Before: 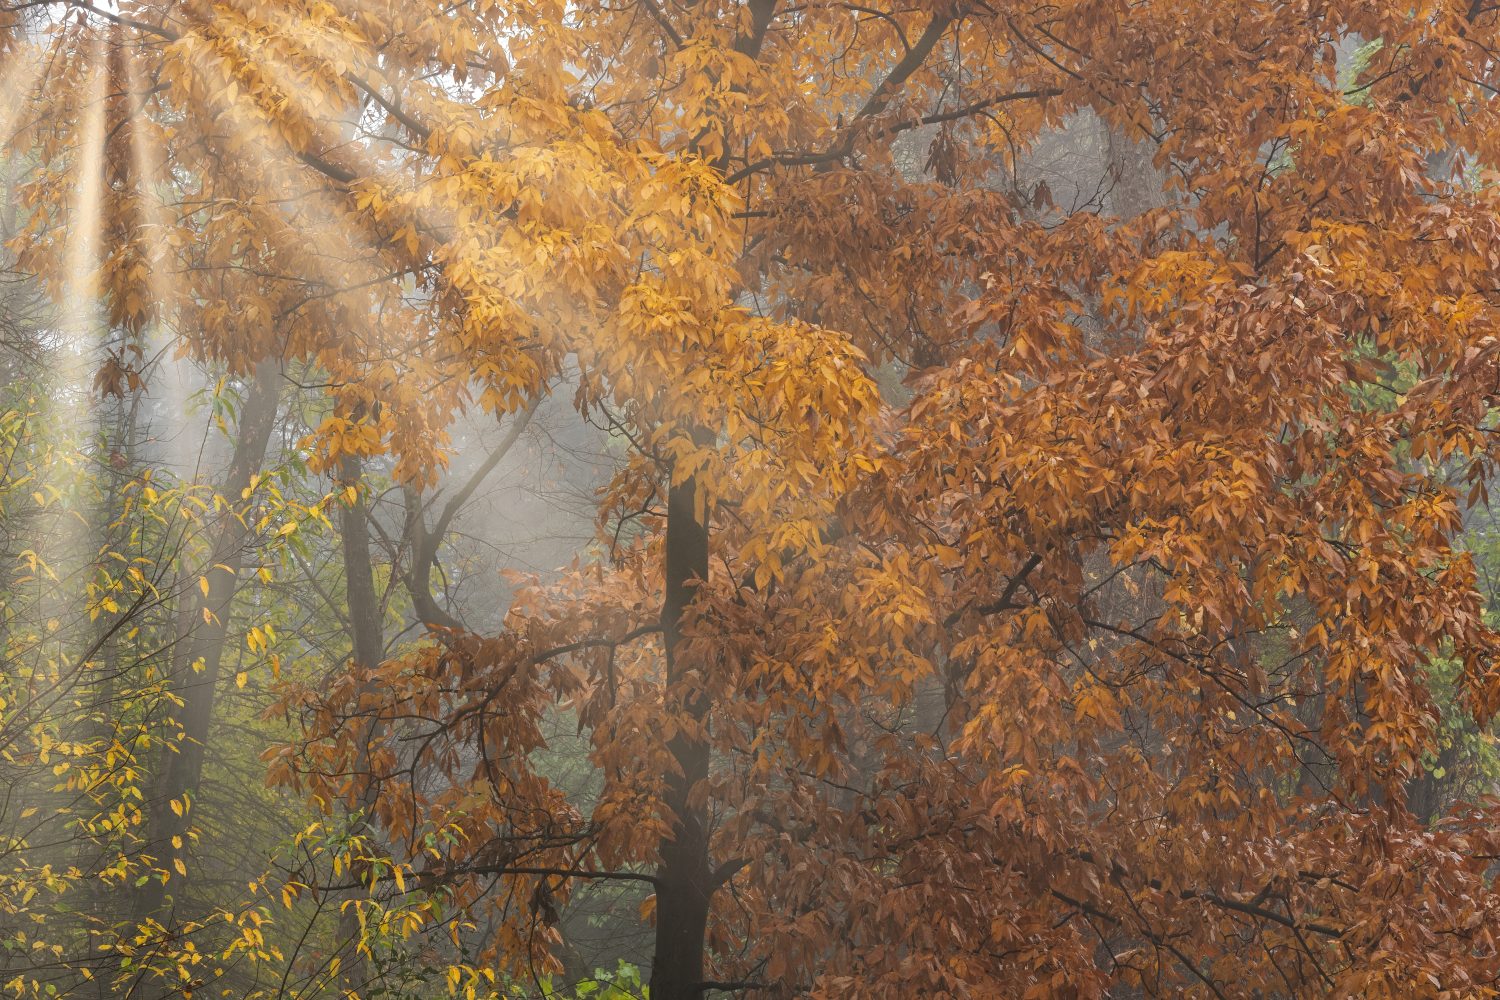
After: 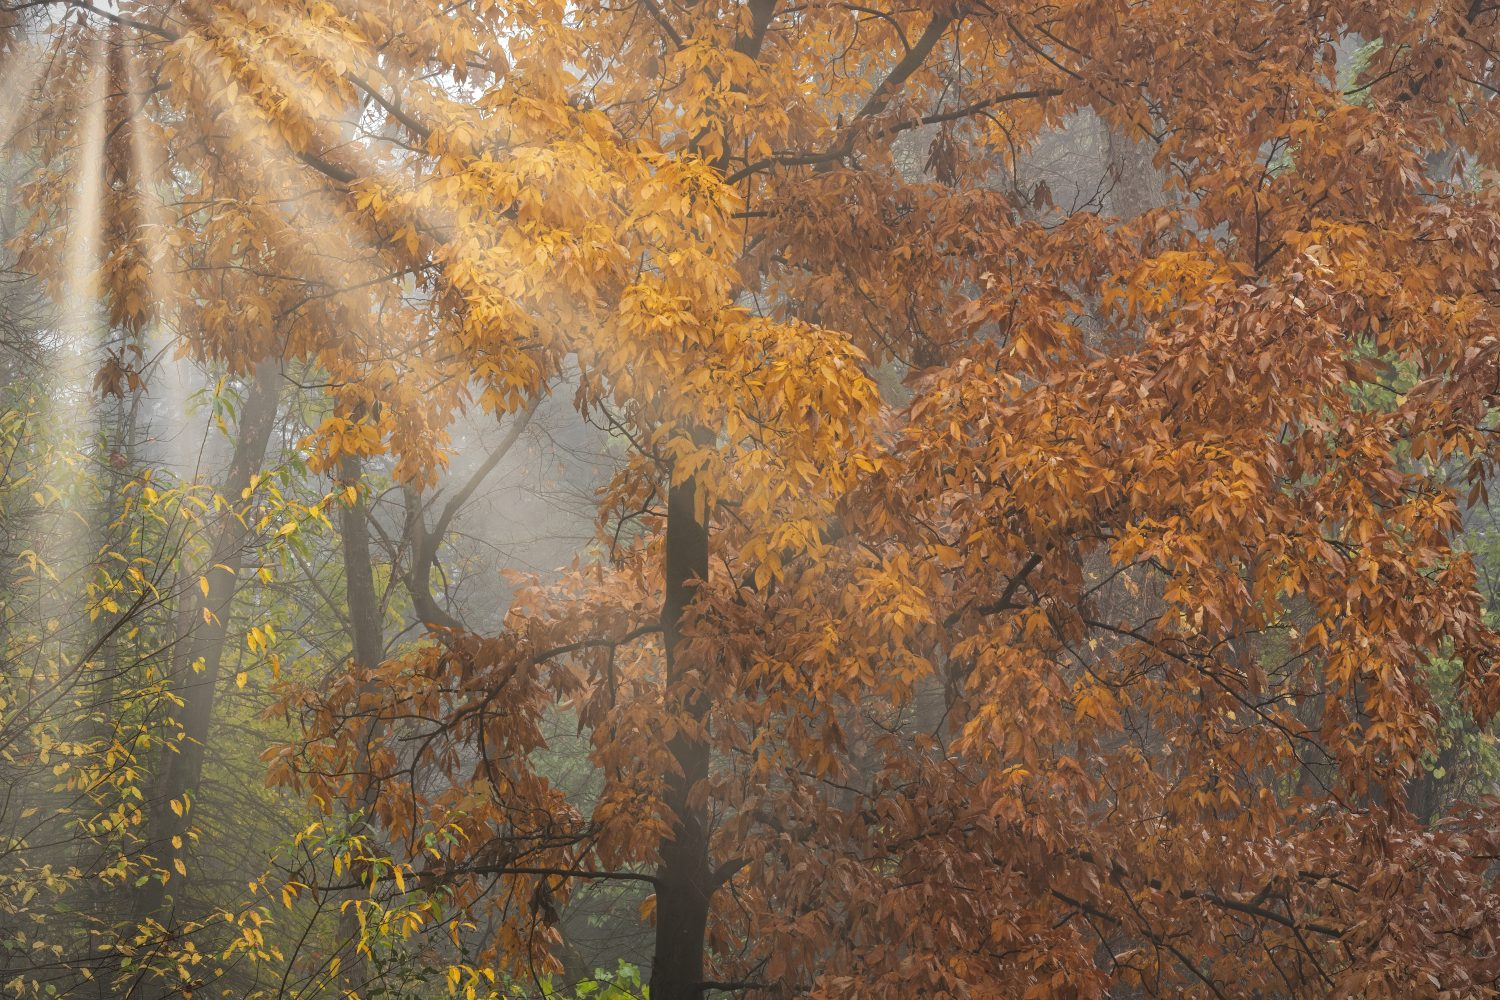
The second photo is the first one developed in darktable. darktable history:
vignetting: fall-off radius 60.9%
